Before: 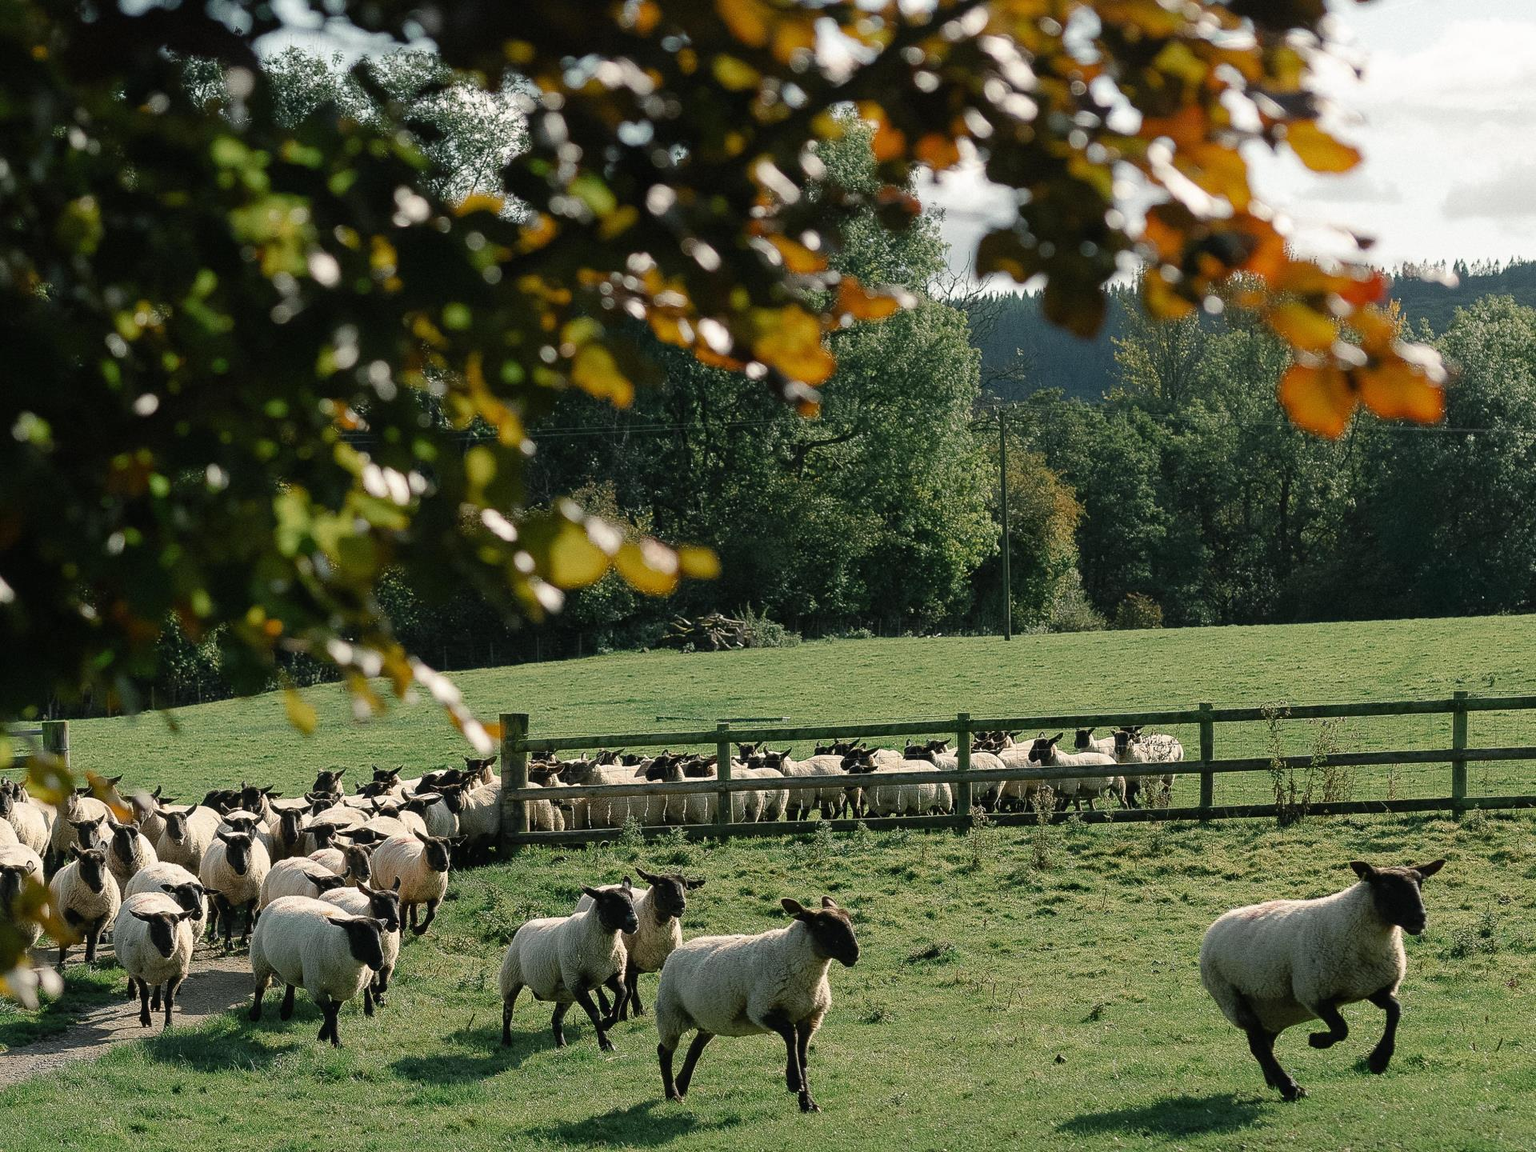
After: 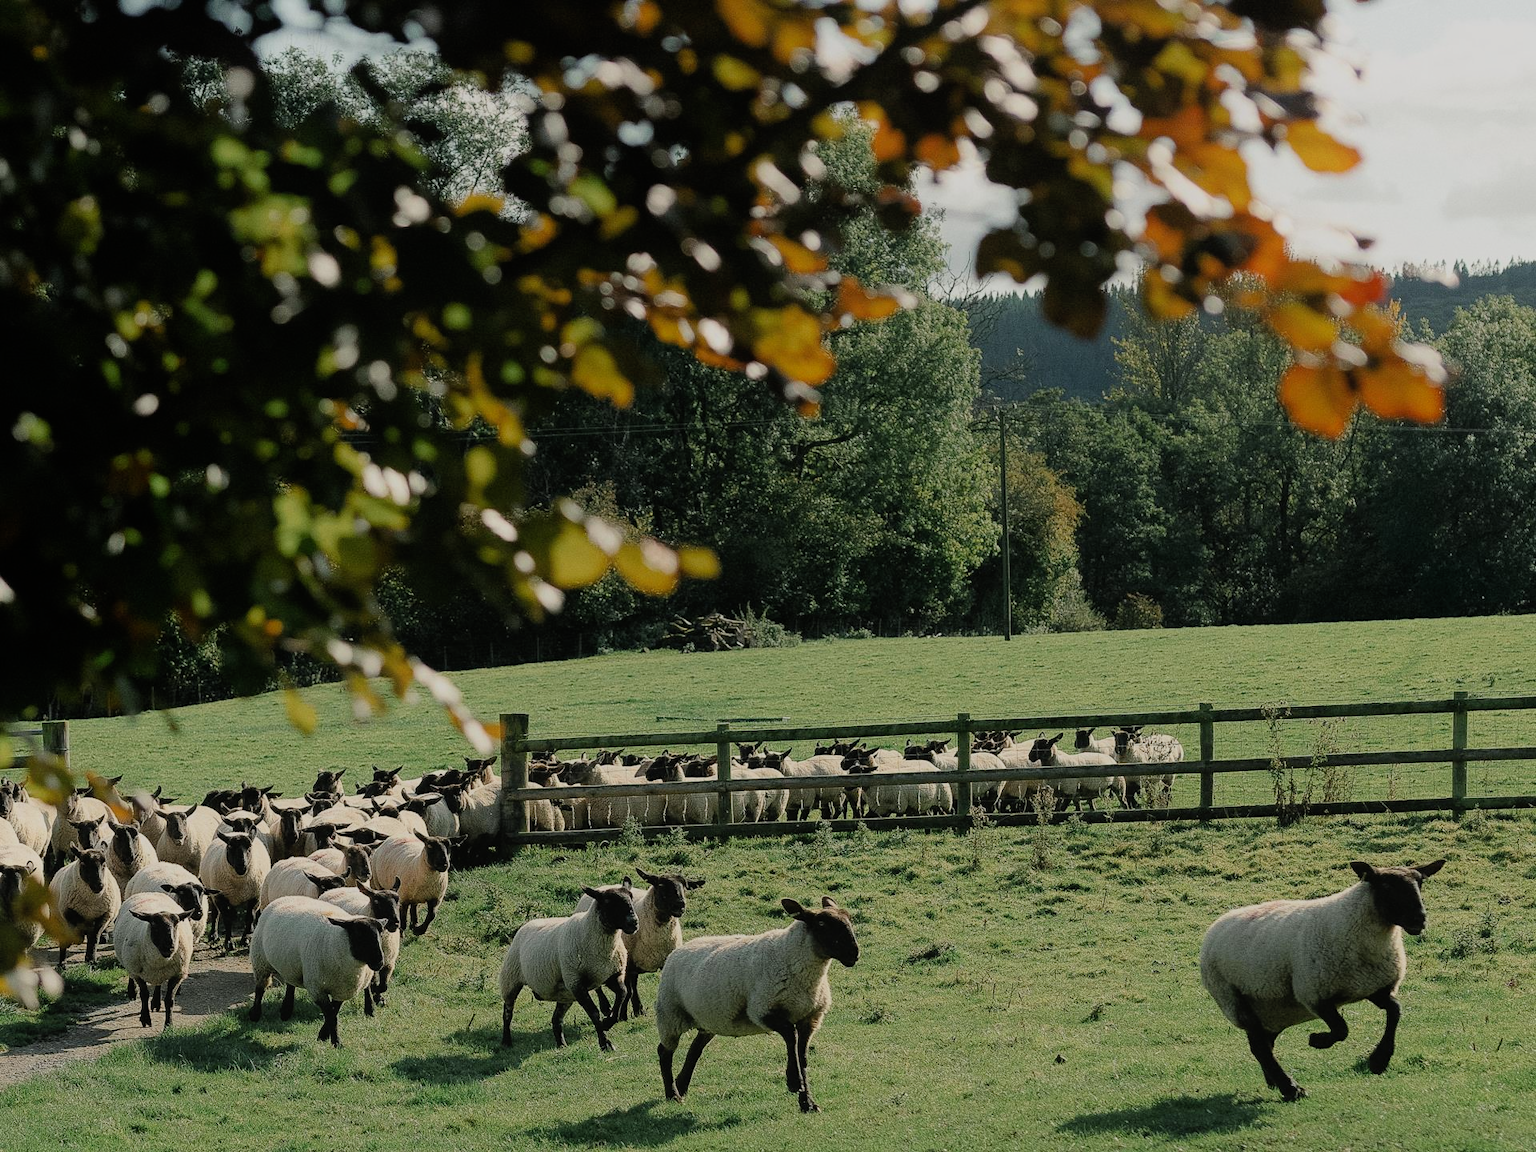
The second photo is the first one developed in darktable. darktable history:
filmic rgb: black relative exposure -7.82 EV, white relative exposure 4.29 EV, hardness 3.86, color science v6 (2022)
contrast equalizer: octaves 7, y [[0.6 ×6], [0.55 ×6], [0 ×6], [0 ×6], [0 ×6]], mix -0.36
